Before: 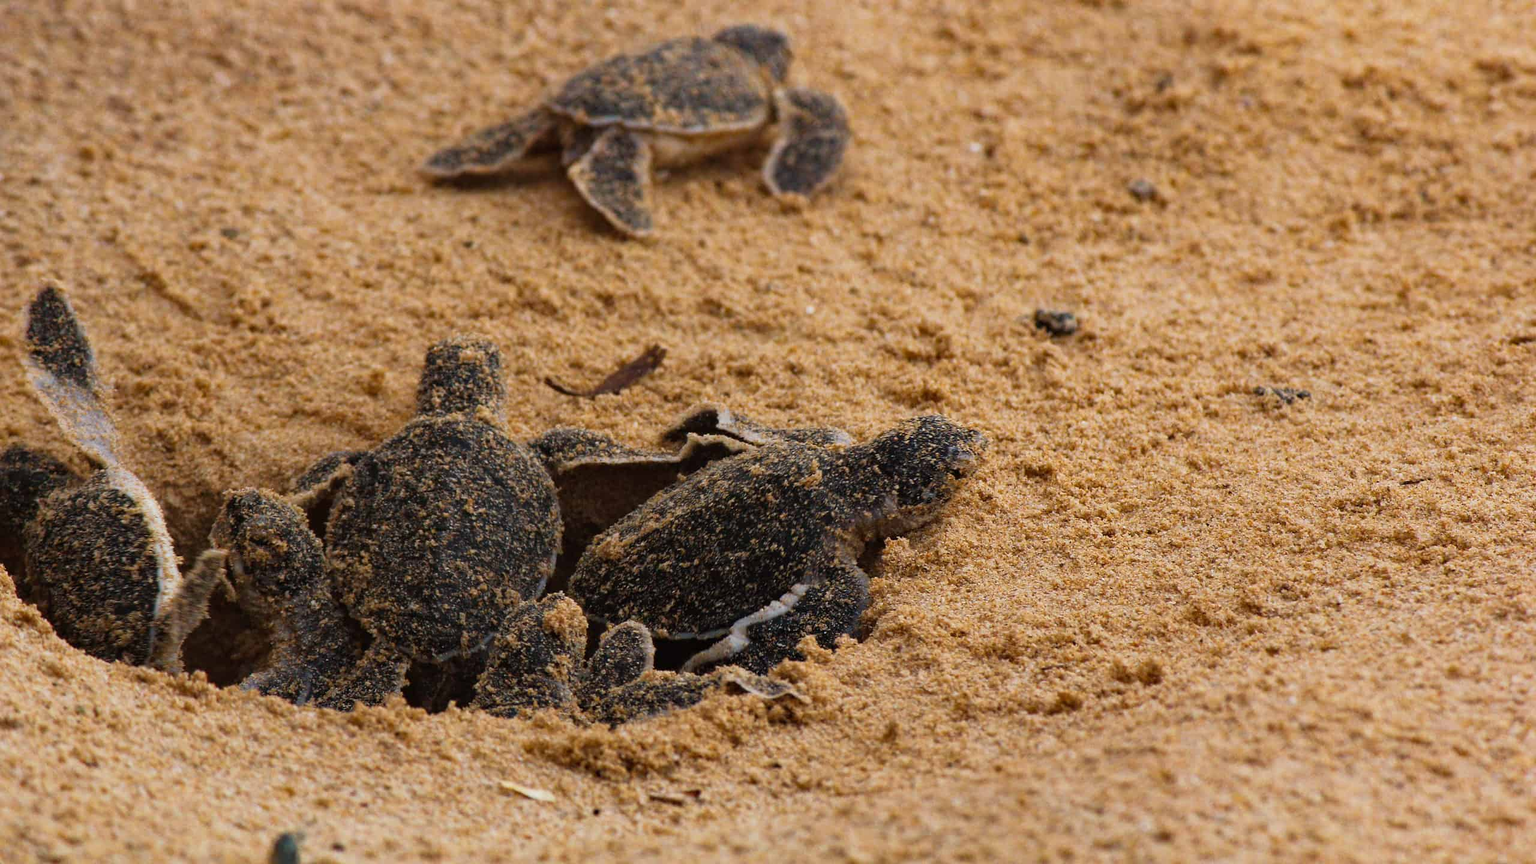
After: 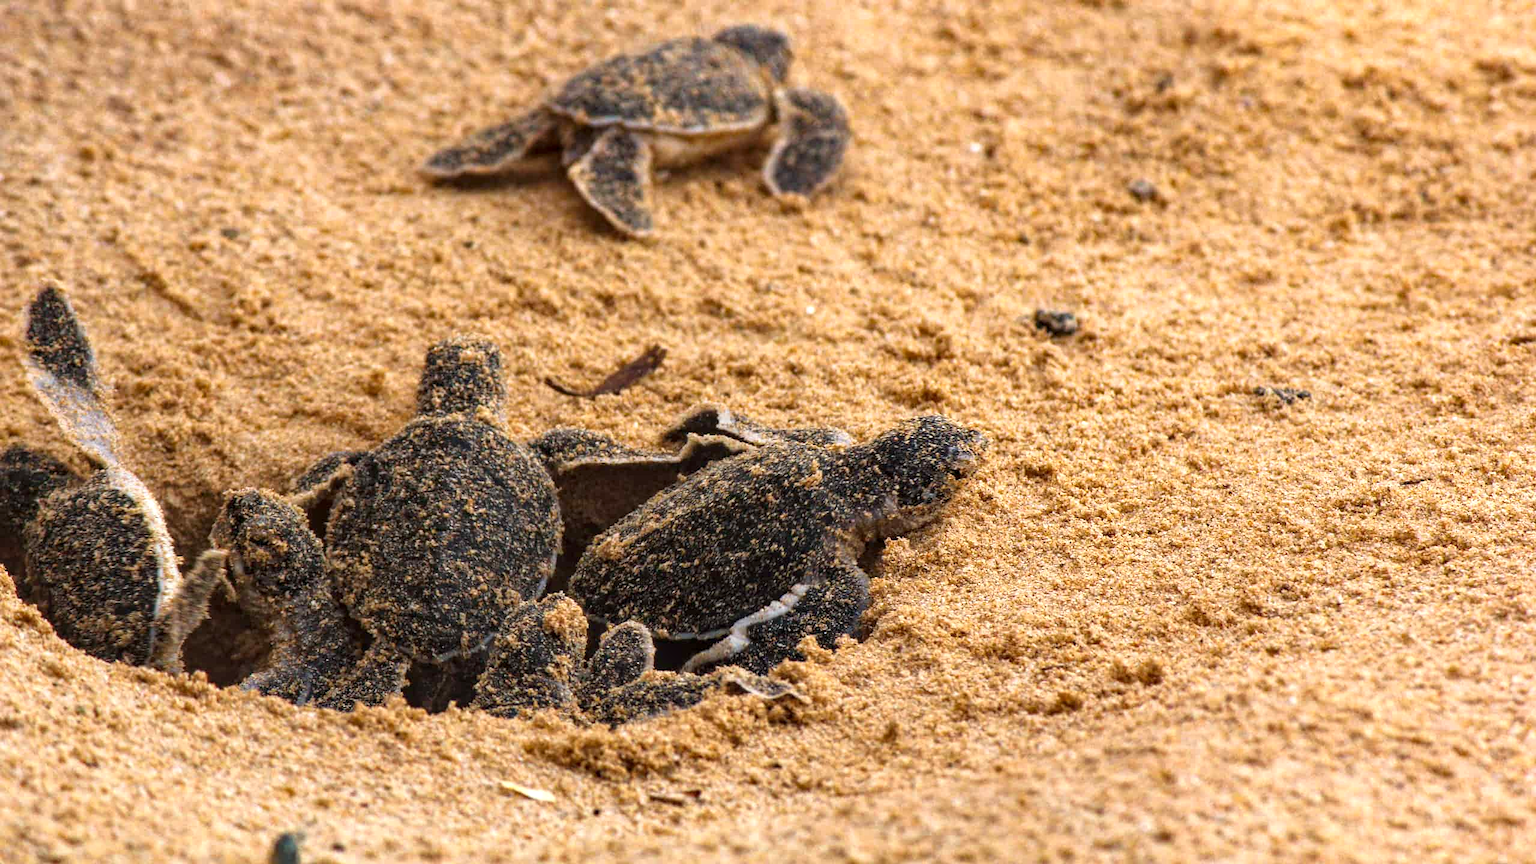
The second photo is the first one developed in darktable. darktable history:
local contrast: on, module defaults
exposure: black level correction 0, exposure 0.7 EV, compensate highlight preservation false
